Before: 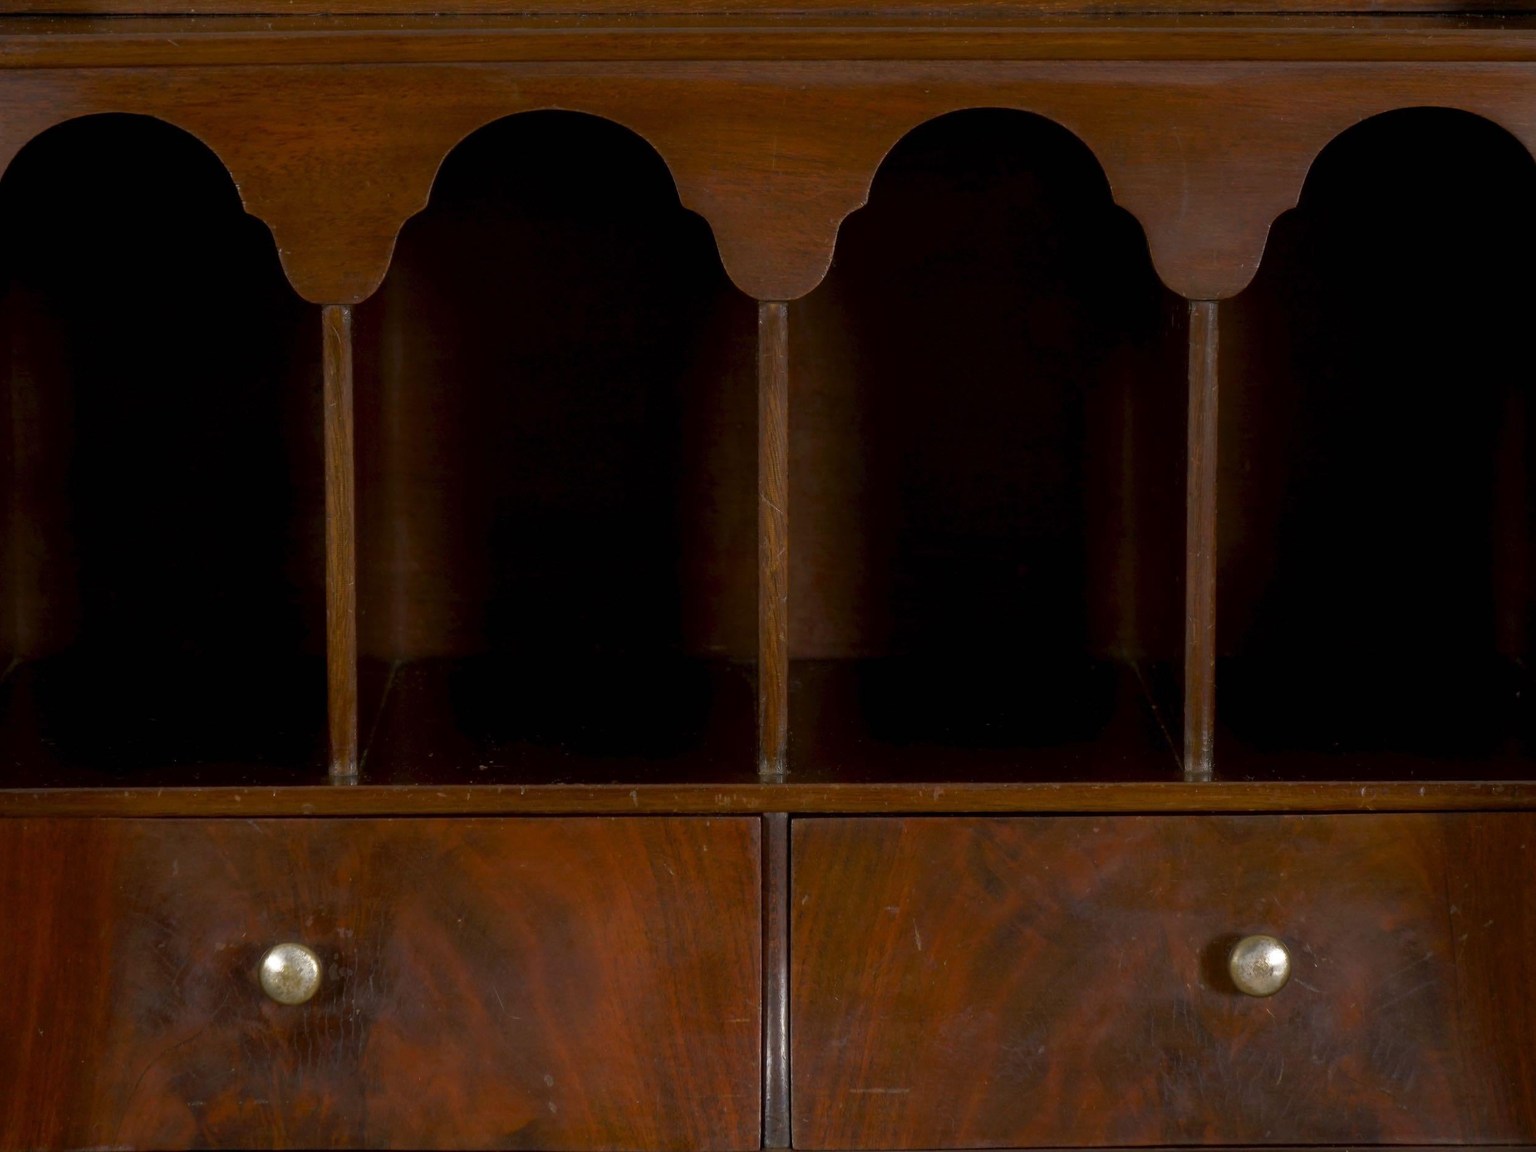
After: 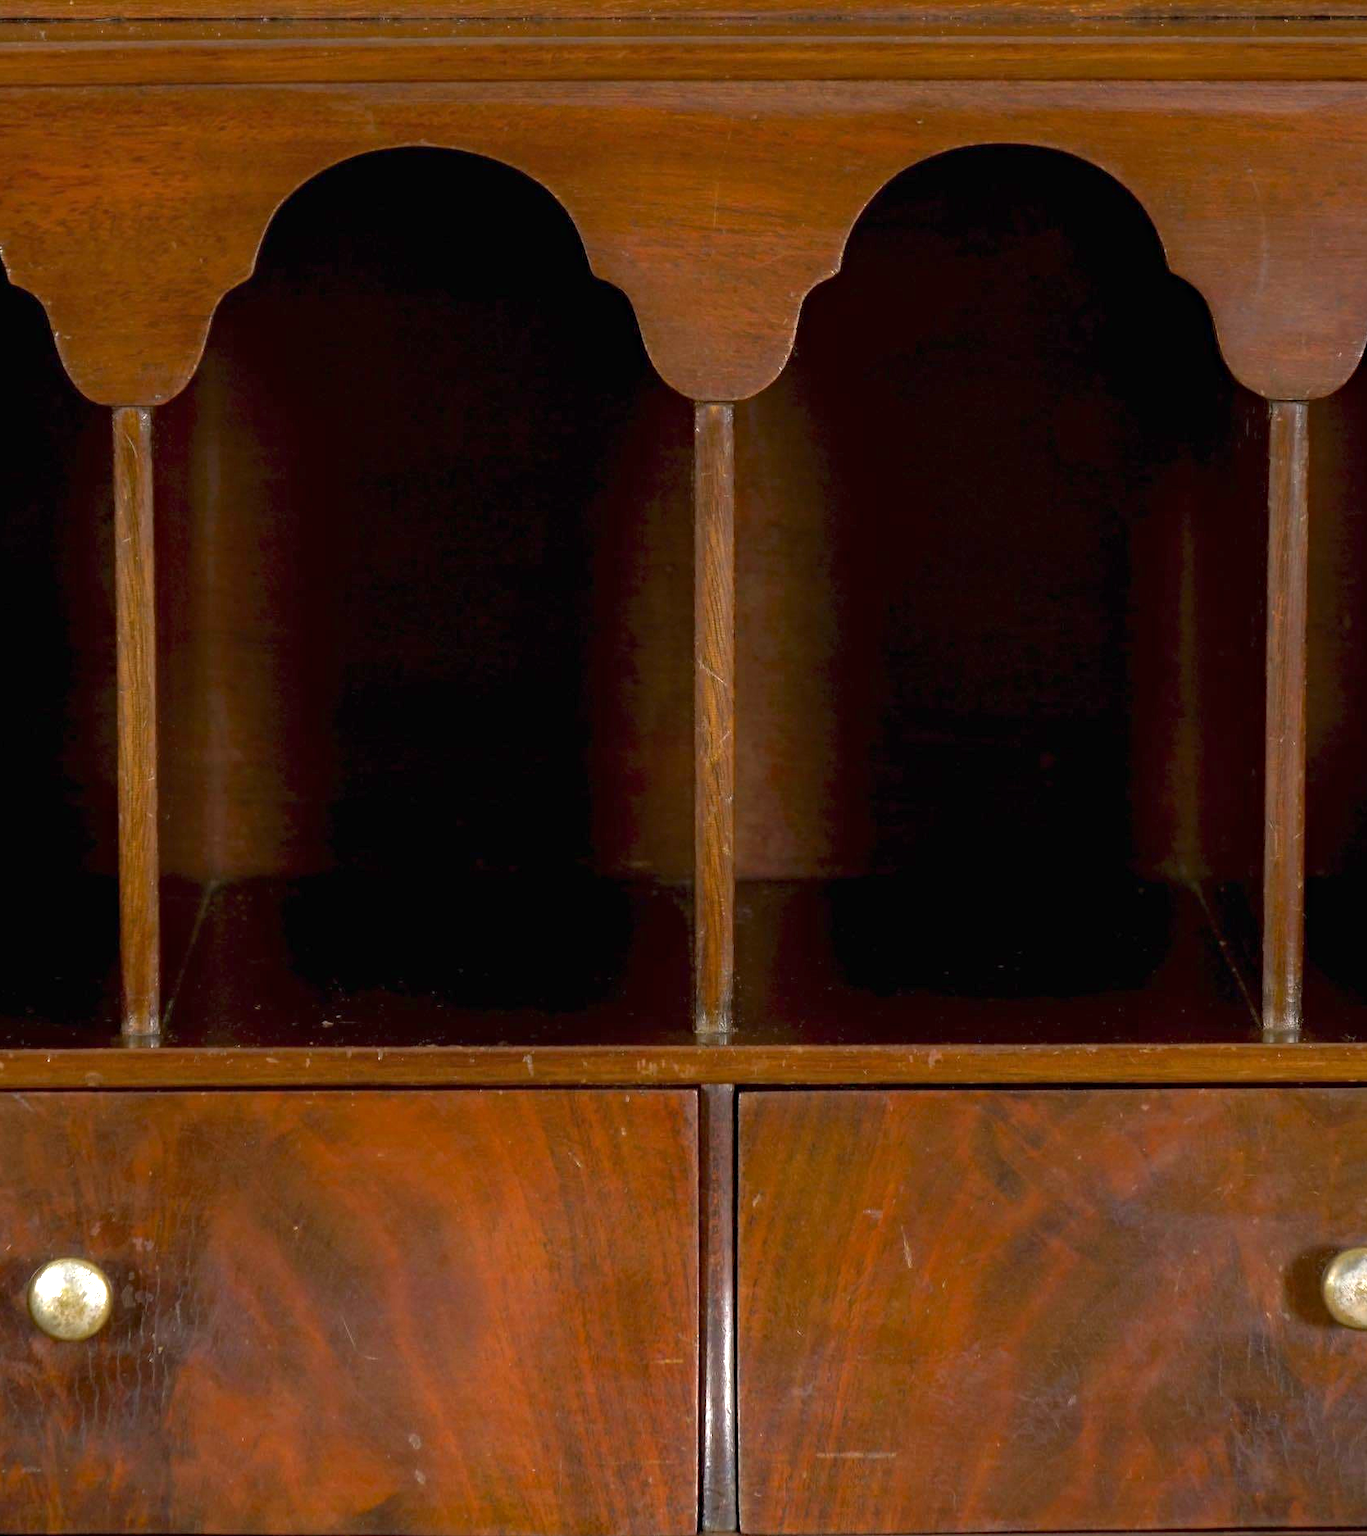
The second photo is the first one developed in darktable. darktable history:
exposure: black level correction 0, exposure 1.34 EV, compensate exposure bias true, compensate highlight preservation false
haze removal: compatibility mode true, adaptive false
crop and rotate: left 15.523%, right 17.716%
